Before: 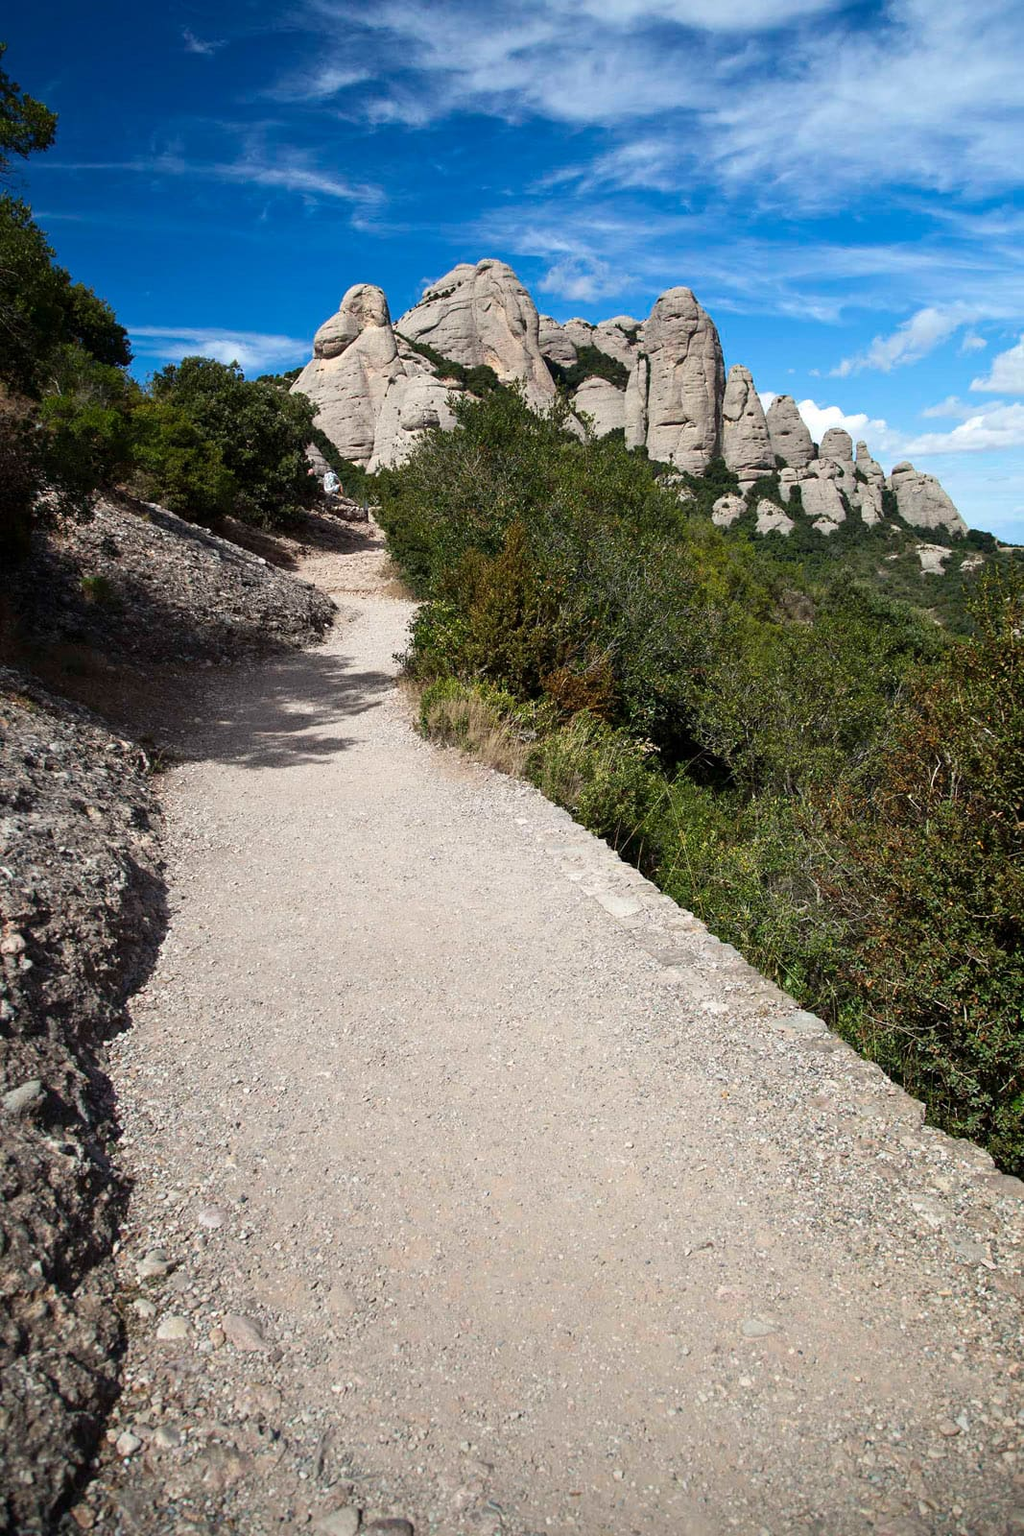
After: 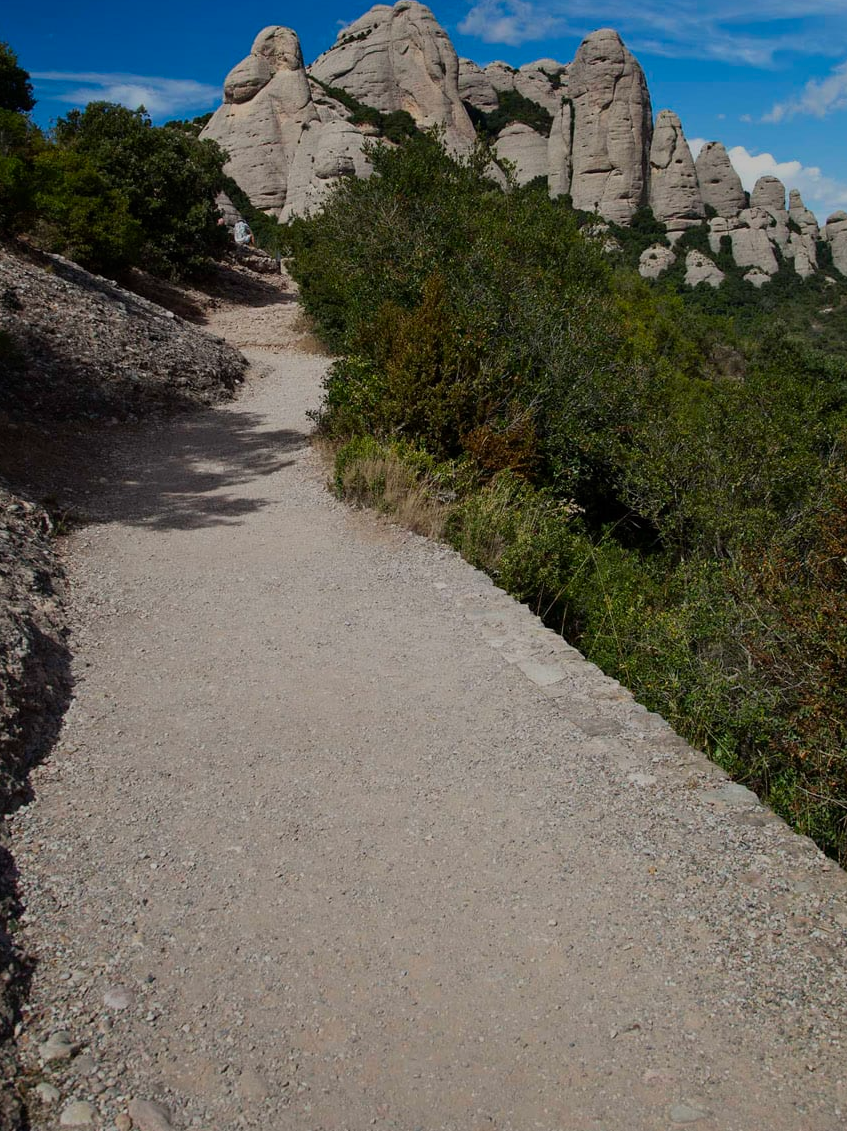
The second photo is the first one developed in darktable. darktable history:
crop: left 9.712%, top 16.928%, right 10.845%, bottom 12.332%
contrast brightness saturation: saturation 0.13
exposure: exposure -1 EV, compensate highlight preservation false
